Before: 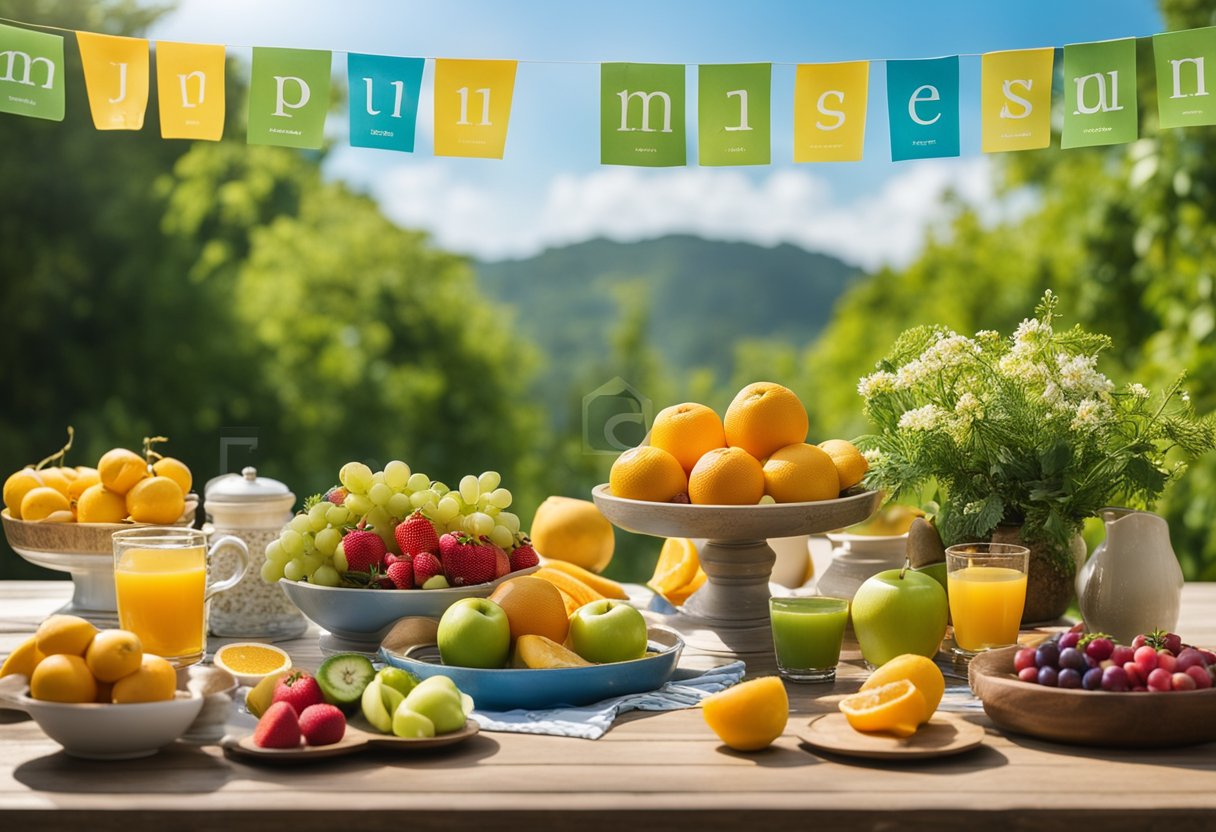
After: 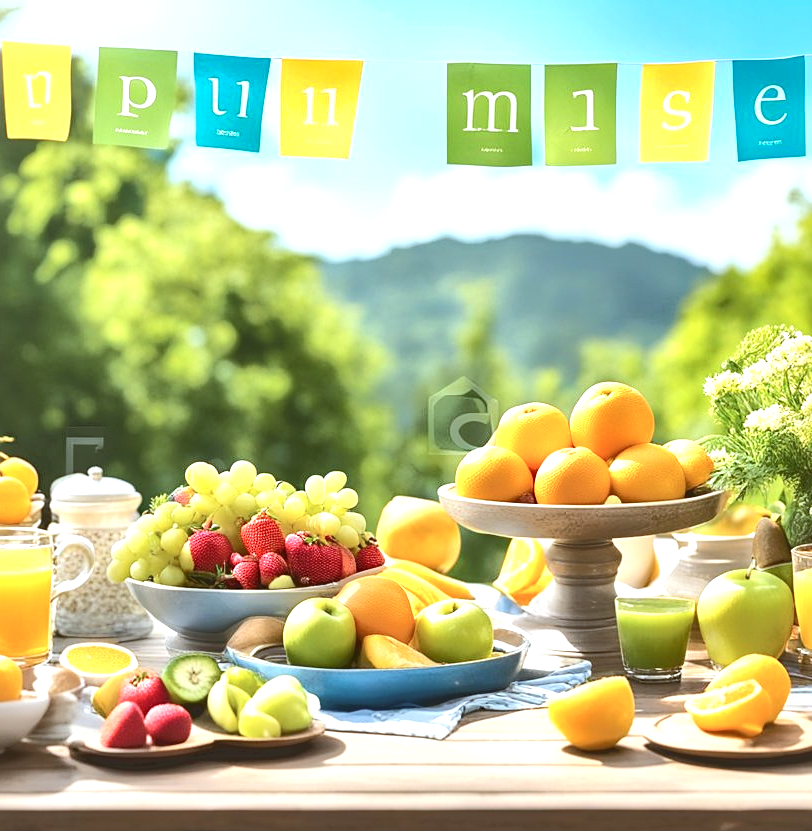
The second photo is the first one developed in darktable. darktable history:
exposure: black level correction 0, exposure 0.9 EV, compensate exposure bias true, compensate highlight preservation false
color correction: highlights a* -3.56, highlights b* -6.59, shadows a* 3.17, shadows b* 5.72
local contrast: mode bilateral grid, contrast 24, coarseness 46, detail 152%, midtone range 0.2
shadows and highlights: shadows 37.28, highlights -28, soften with gaussian
crop and rotate: left 12.706%, right 20.482%
sharpen: amount 0.214
tone curve: curves: ch0 [(0, 0) (0.003, 0.055) (0.011, 0.111) (0.025, 0.126) (0.044, 0.169) (0.069, 0.215) (0.1, 0.199) (0.136, 0.207) (0.177, 0.259) (0.224, 0.327) (0.277, 0.361) (0.335, 0.431) (0.399, 0.501) (0.468, 0.589) (0.543, 0.683) (0.623, 0.73) (0.709, 0.796) (0.801, 0.863) (0.898, 0.921) (1, 1)], color space Lab, independent channels, preserve colors none
